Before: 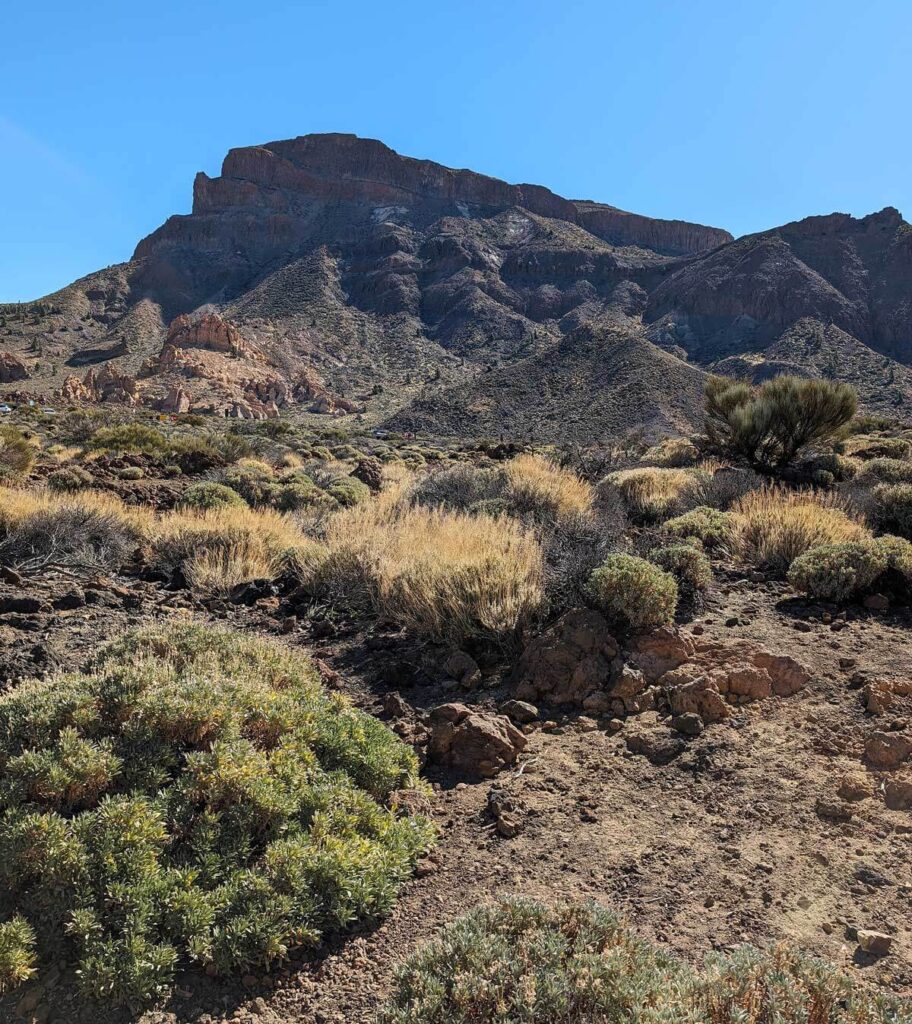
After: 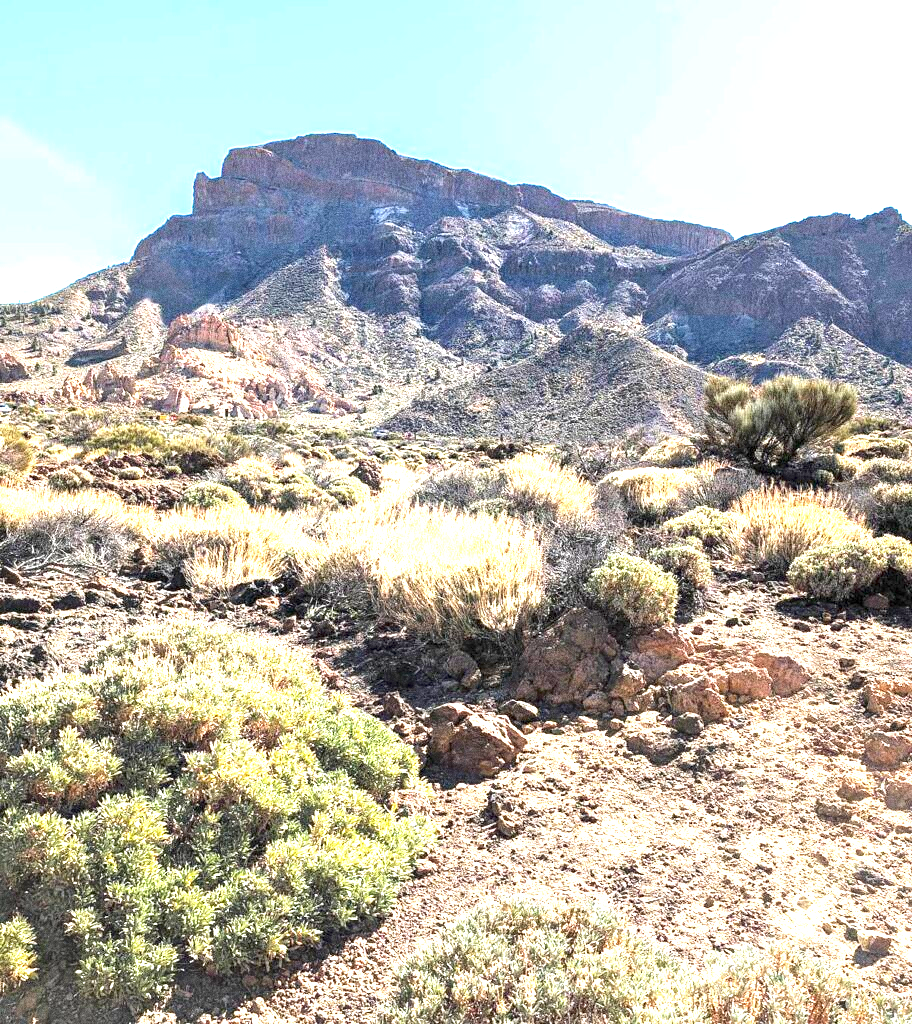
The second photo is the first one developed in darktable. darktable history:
grain: coarseness 0.09 ISO, strength 40%
exposure: exposure 2.25 EV, compensate highlight preservation false
